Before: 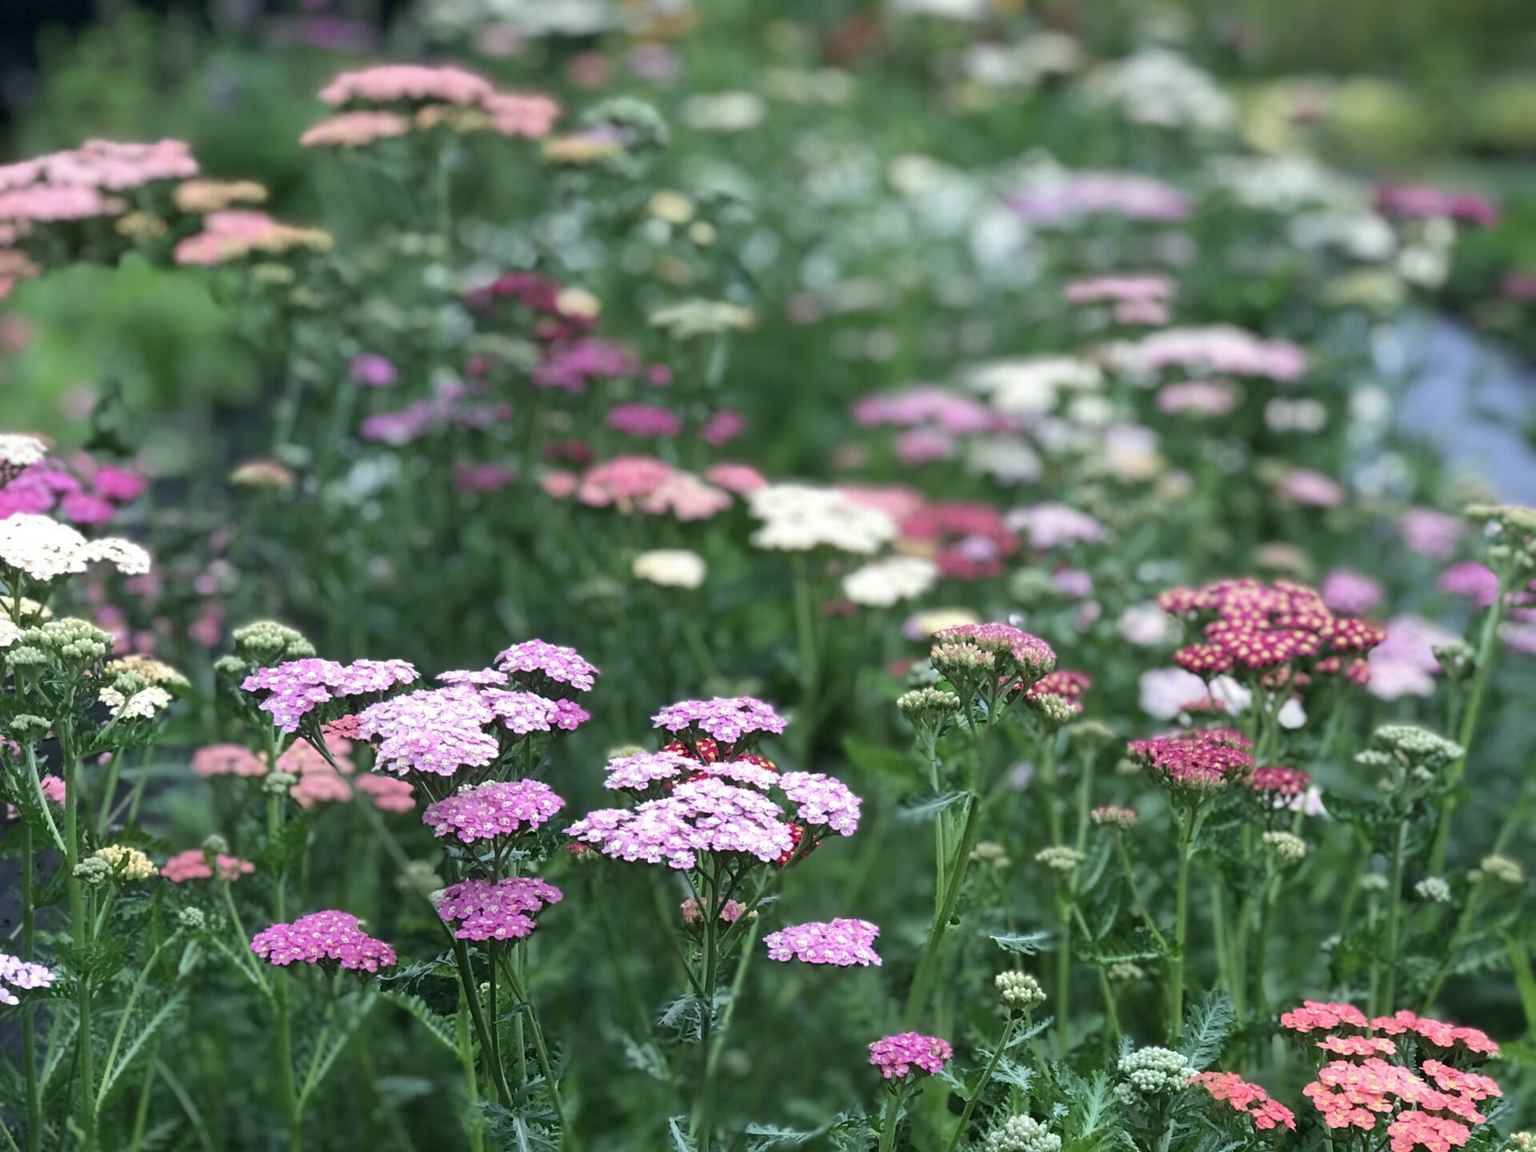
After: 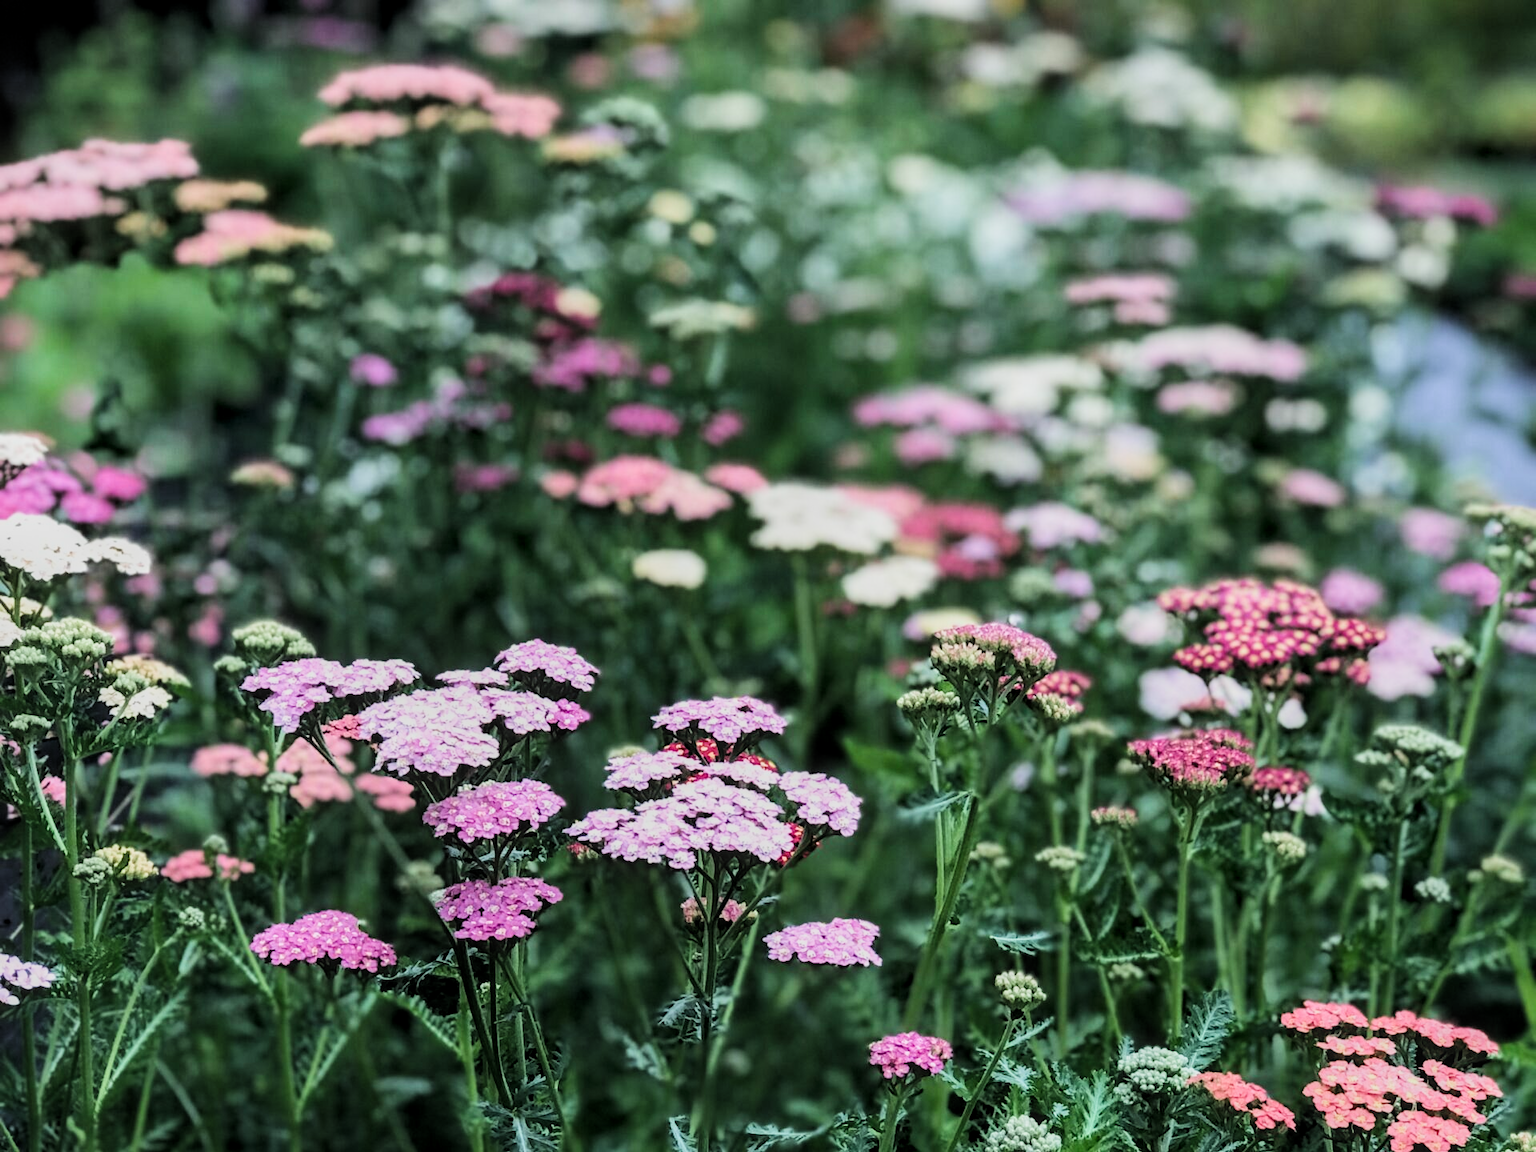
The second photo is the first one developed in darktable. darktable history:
filmic rgb: black relative exposure -5.13 EV, white relative exposure 3.99 EV, threshold 5.95 EV, hardness 2.88, contrast 1.513, color science v5 (2021), contrast in shadows safe, contrast in highlights safe, enable highlight reconstruction true
local contrast: on, module defaults
